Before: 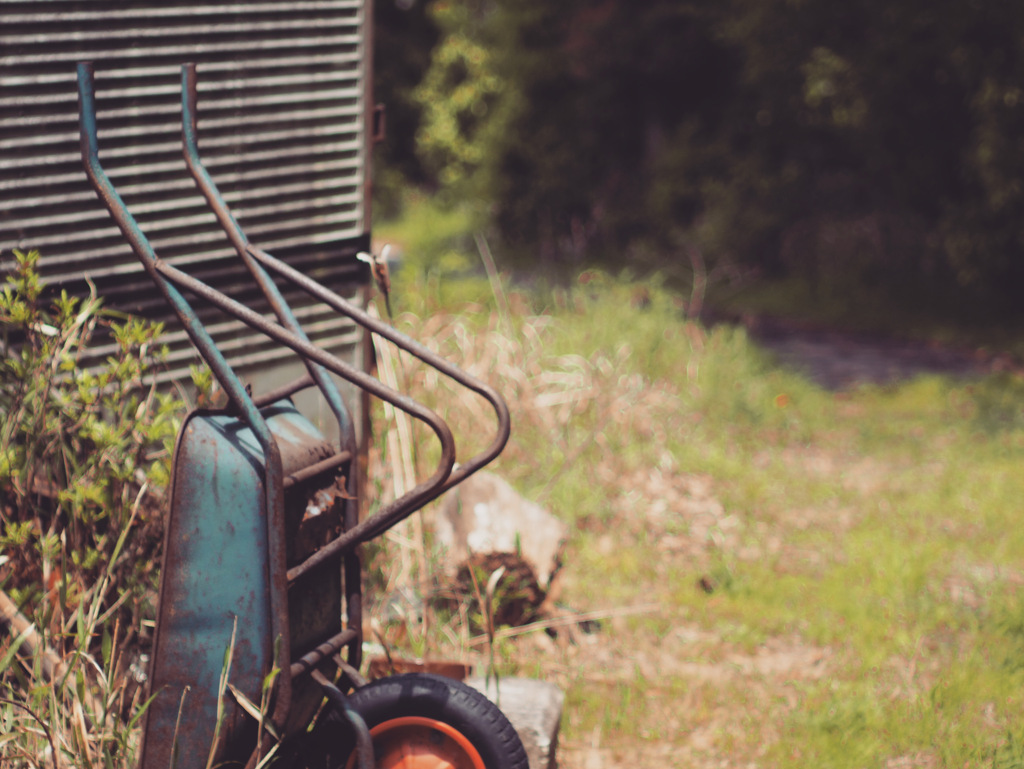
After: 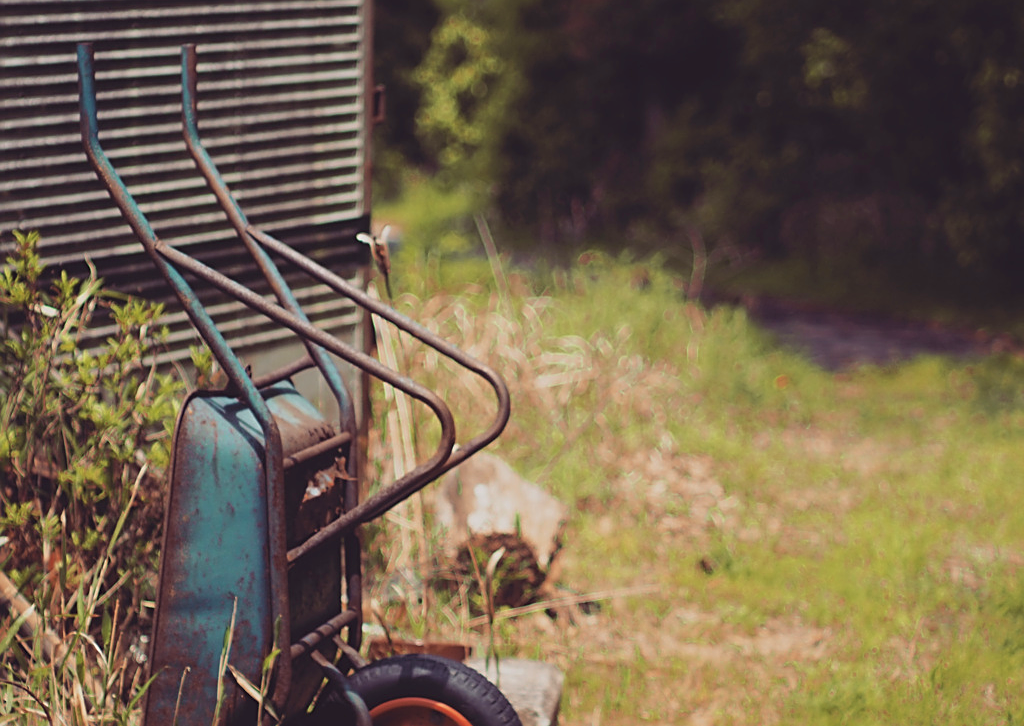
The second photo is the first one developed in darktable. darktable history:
exposure: exposure -0.21 EV, compensate highlight preservation false
sharpen: amount 0.575
crop and rotate: top 2.479%, bottom 3.018%
velvia: on, module defaults
